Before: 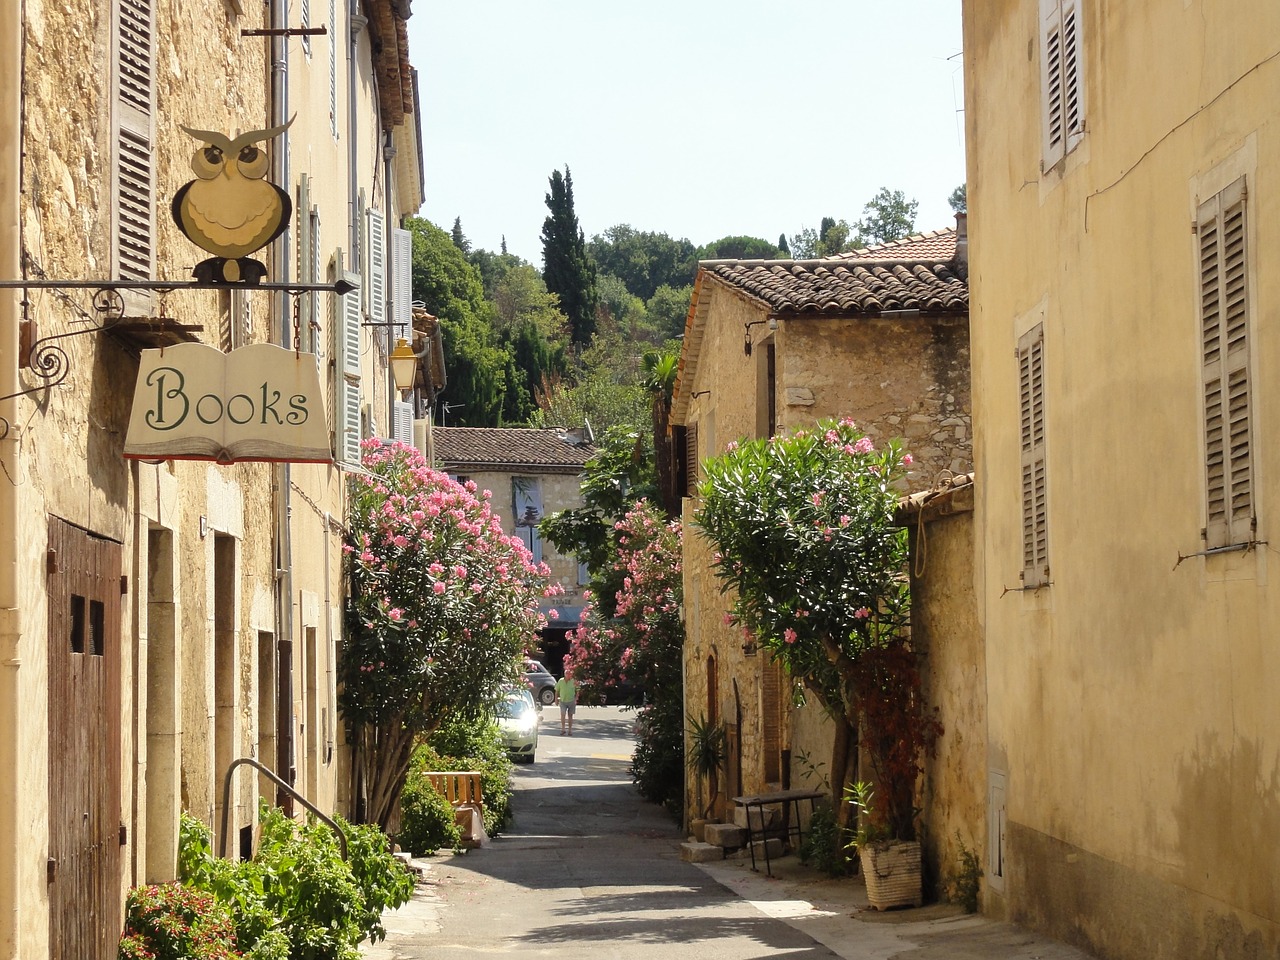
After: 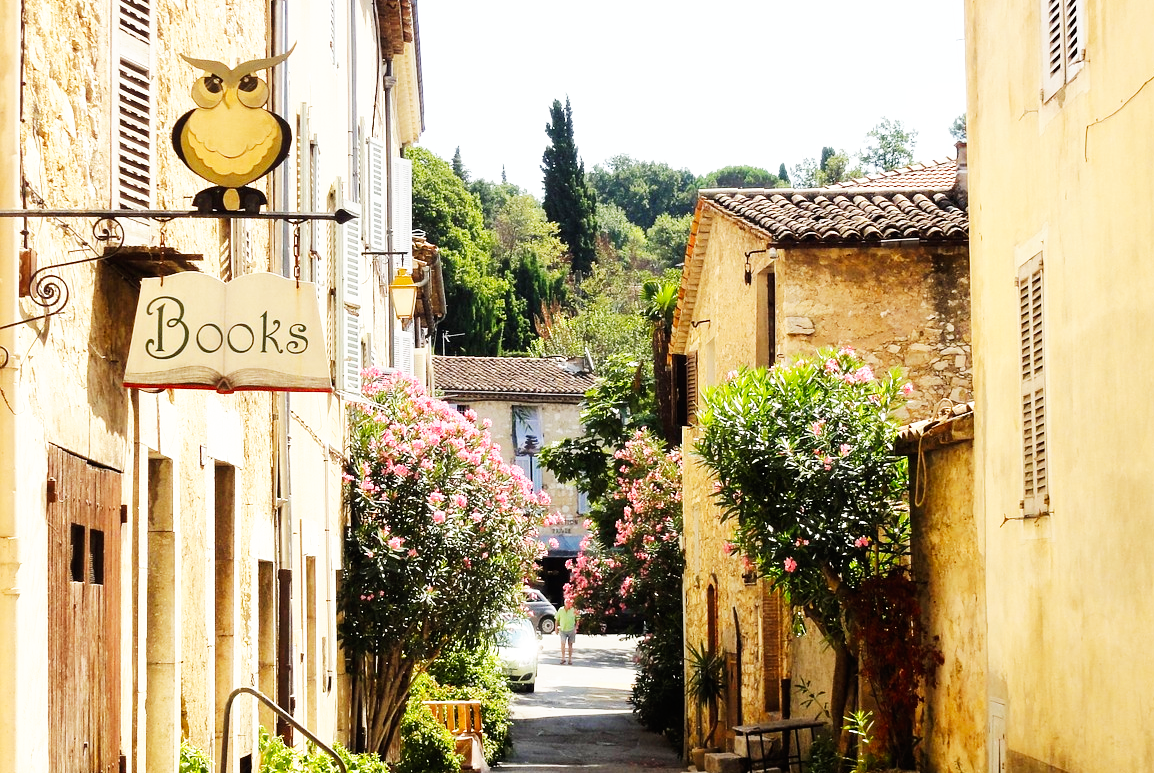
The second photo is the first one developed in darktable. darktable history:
crop: top 7.406%, right 9.786%, bottom 11.972%
exposure: black level correction 0.002, compensate highlight preservation false
base curve: curves: ch0 [(0, 0) (0.007, 0.004) (0.027, 0.03) (0.046, 0.07) (0.207, 0.54) (0.442, 0.872) (0.673, 0.972) (1, 1)], preserve colors none
